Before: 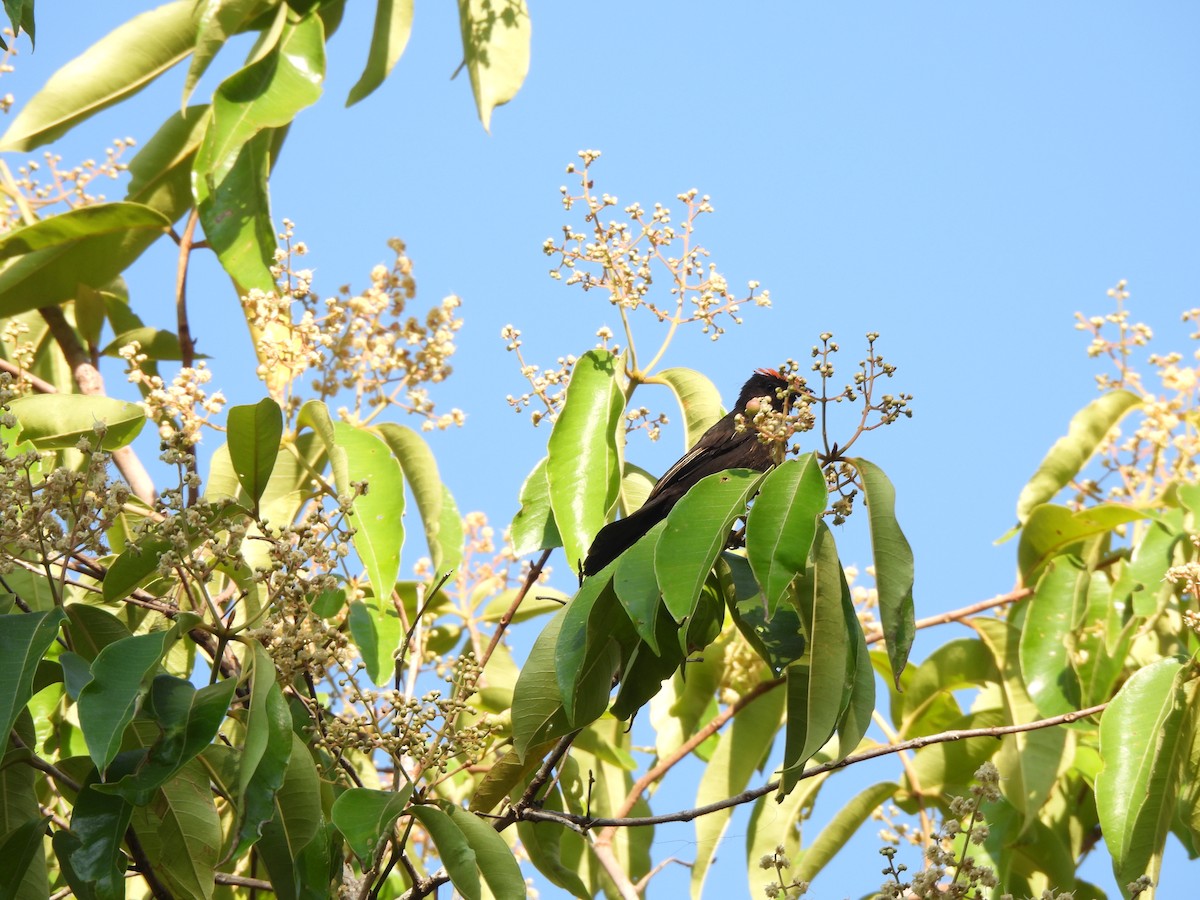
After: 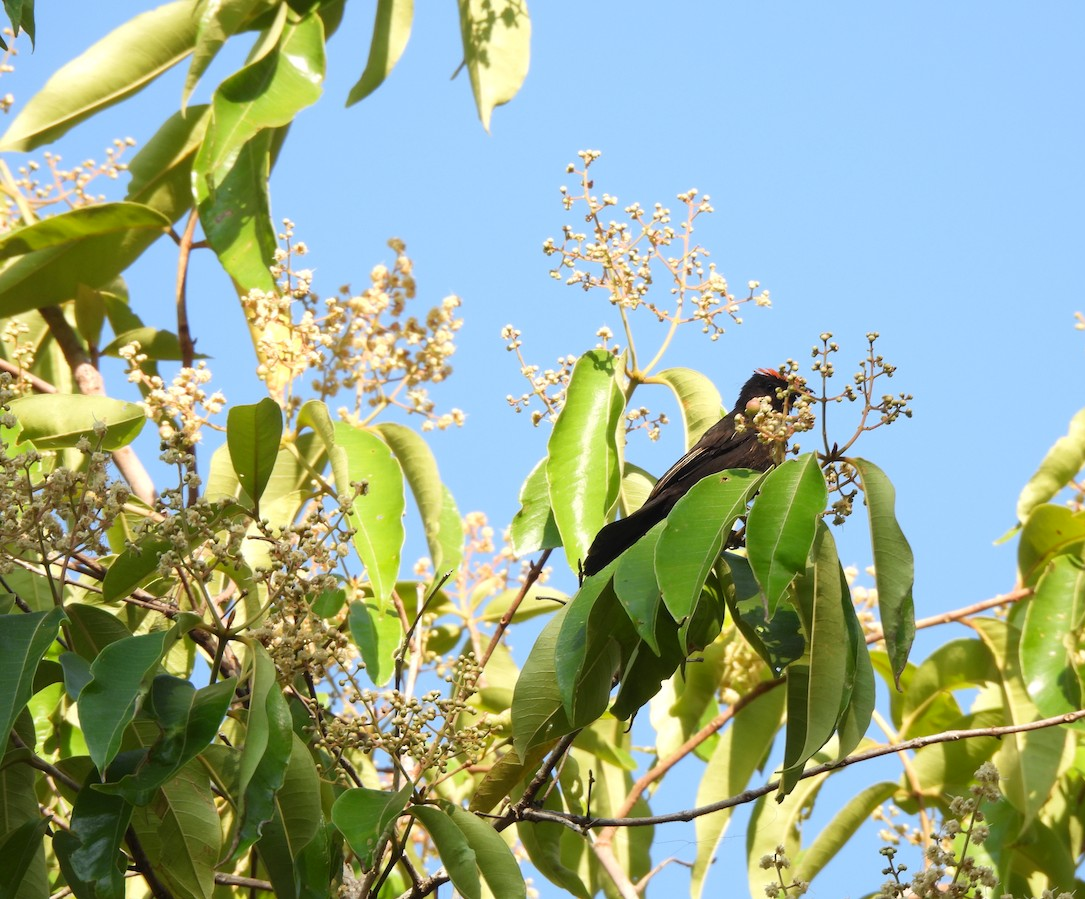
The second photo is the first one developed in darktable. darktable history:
crop: right 9.509%, bottom 0.031%
color zones: curves: ch1 [(0, 0.513) (0.143, 0.524) (0.286, 0.511) (0.429, 0.506) (0.571, 0.503) (0.714, 0.503) (0.857, 0.508) (1, 0.513)]
